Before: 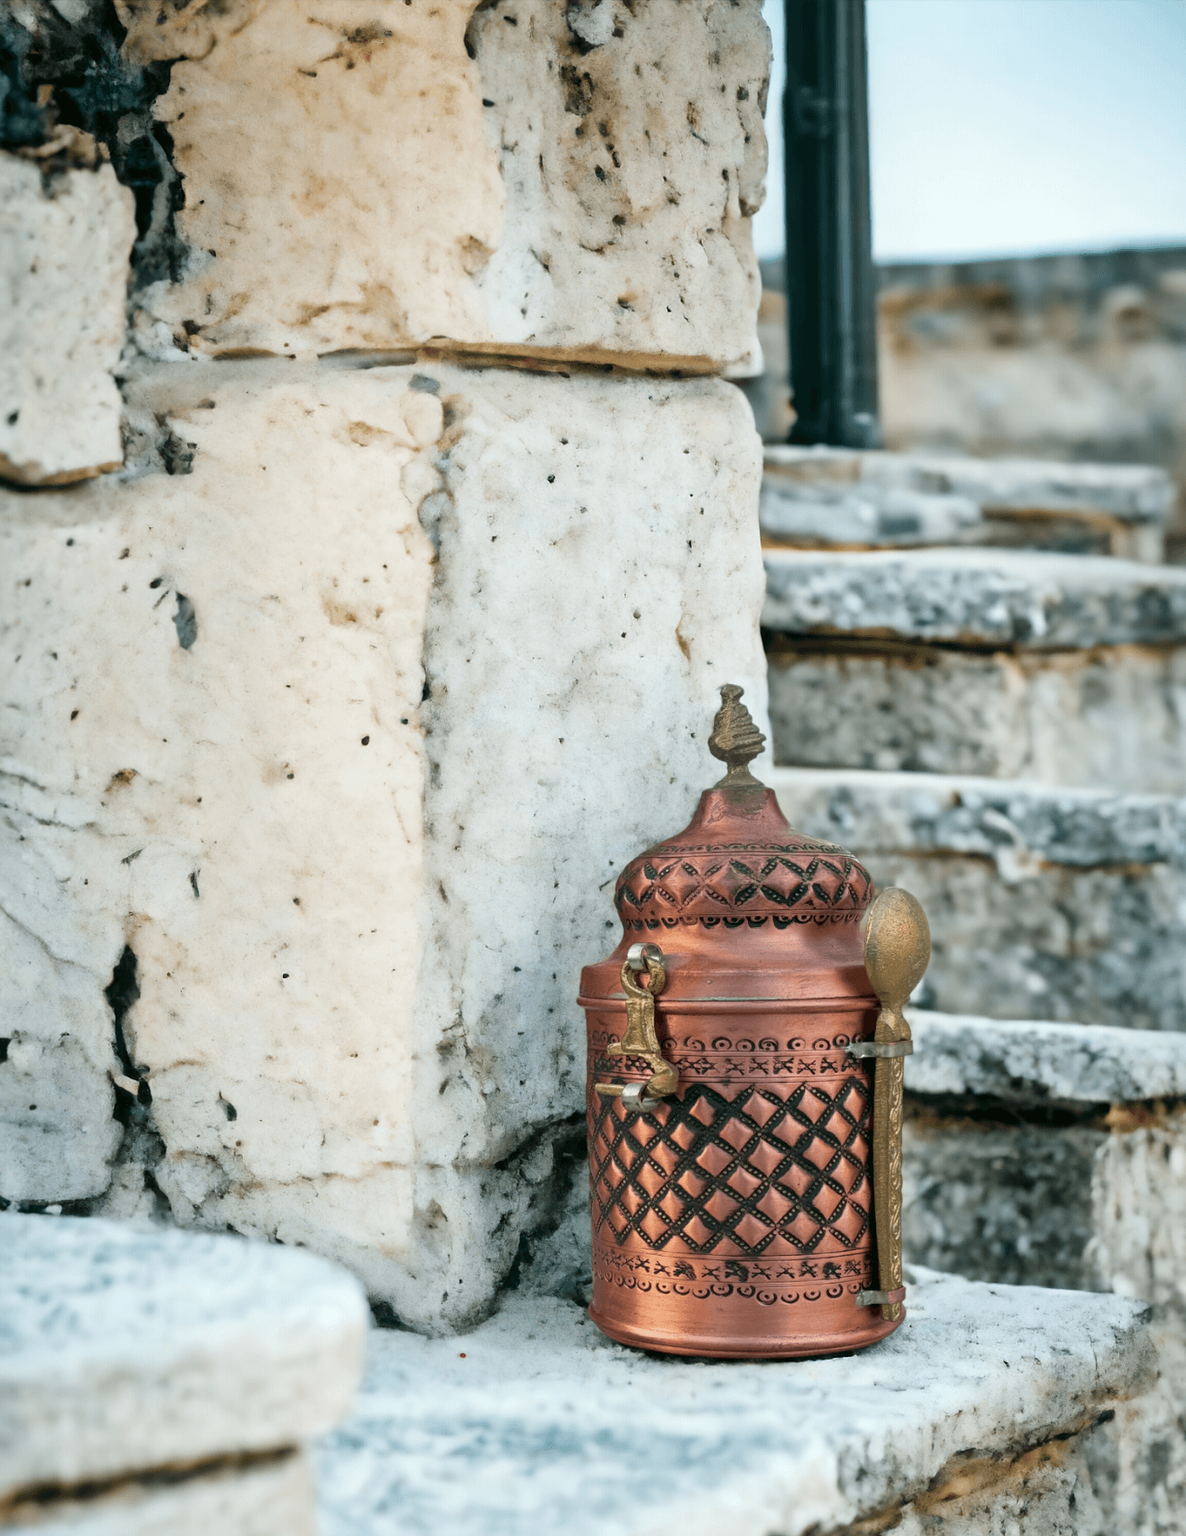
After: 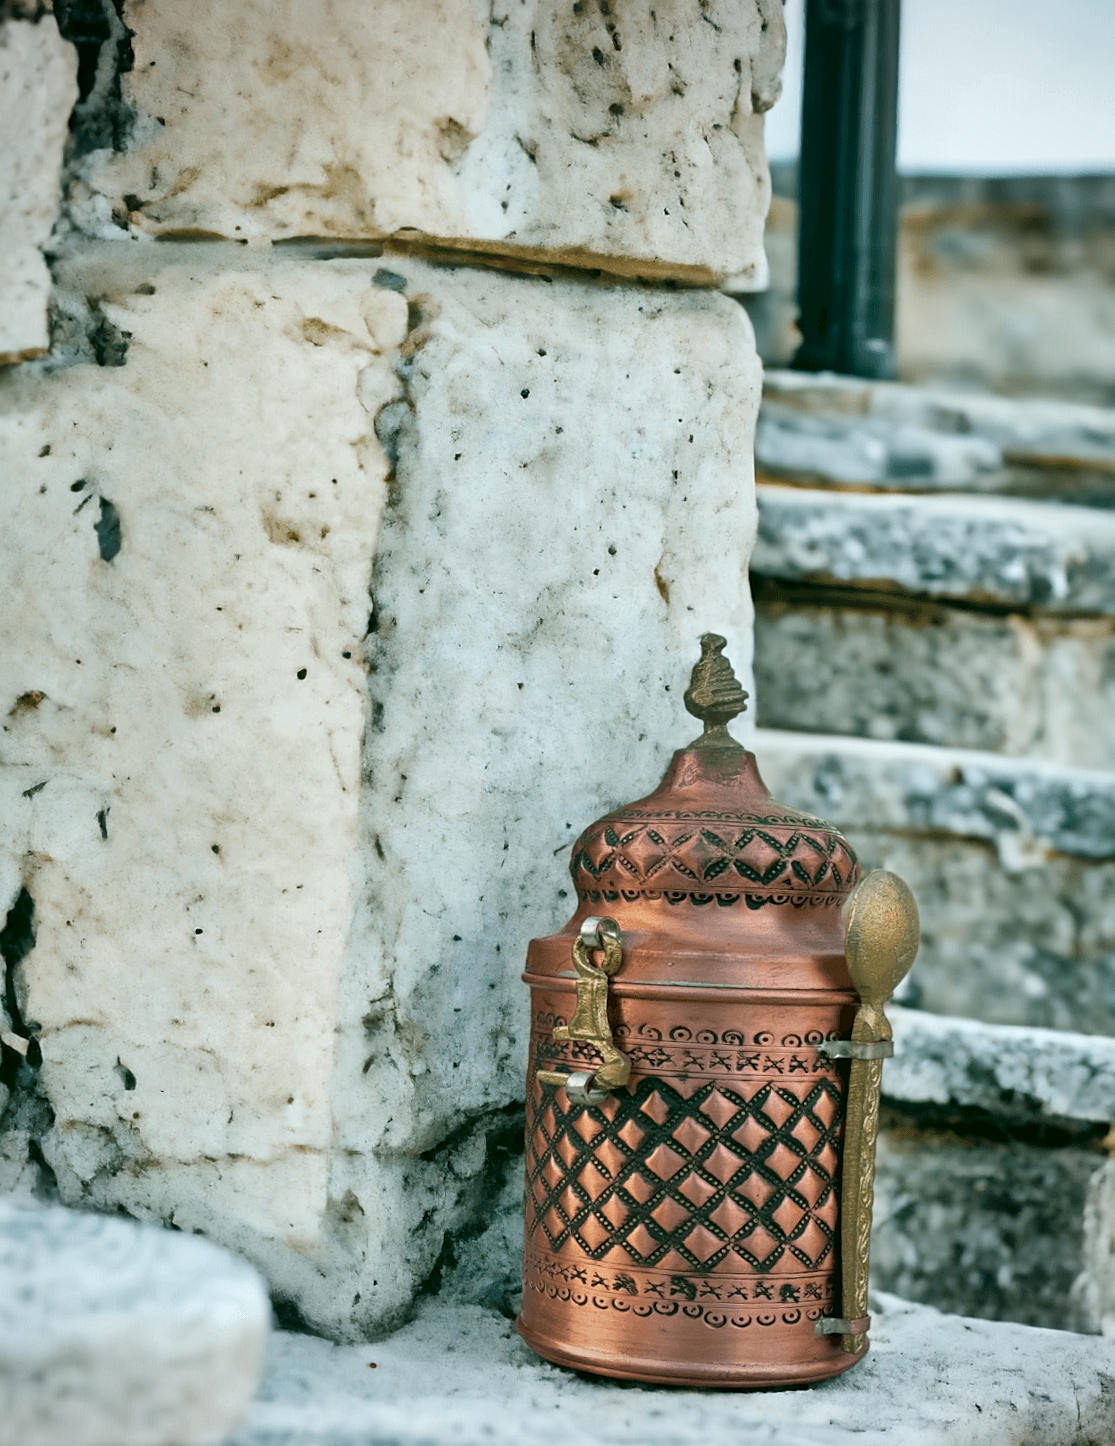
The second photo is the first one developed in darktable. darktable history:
shadows and highlights: low approximation 0.01, soften with gaussian
crop and rotate: angle -3.13°, left 5.263%, top 5.214%, right 4.688%, bottom 4.614%
color correction: highlights a* 4.63, highlights b* 4.98, shadows a* -7.91, shadows b* 4.78
vignetting: fall-off start 88.89%, fall-off radius 43.82%, brightness -0.175, saturation -0.309, width/height ratio 1.154, unbound false
sharpen: amount 0.214
tone equalizer: edges refinement/feathering 500, mask exposure compensation -1.57 EV, preserve details no
color calibration: gray › normalize channels true, illuminant Planckian (black body), adaptation linear Bradford (ICC v4), x 0.365, y 0.367, temperature 4412.96 K, gamut compression 0.02
